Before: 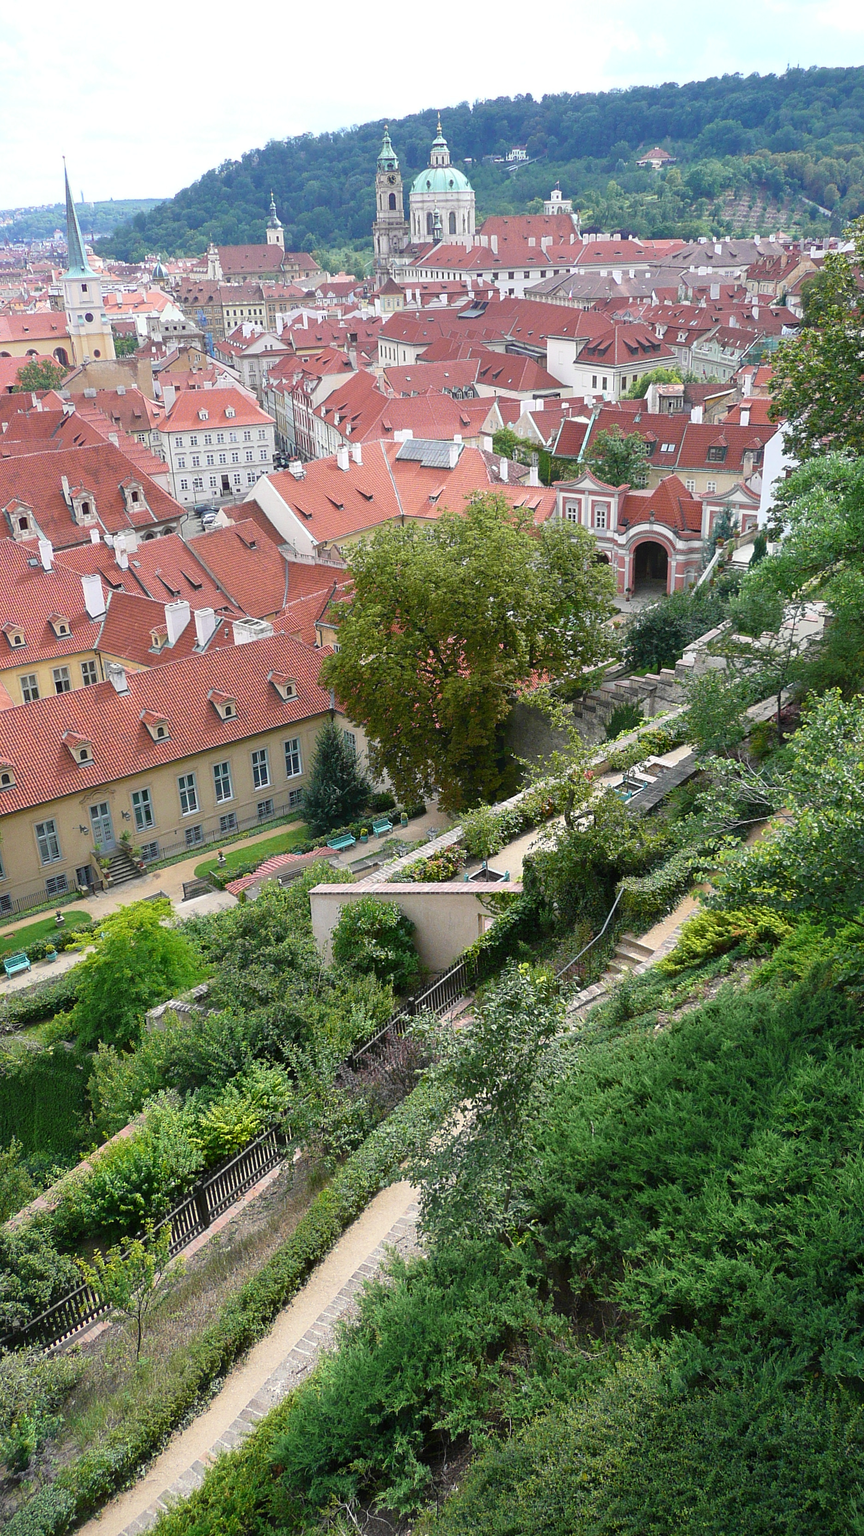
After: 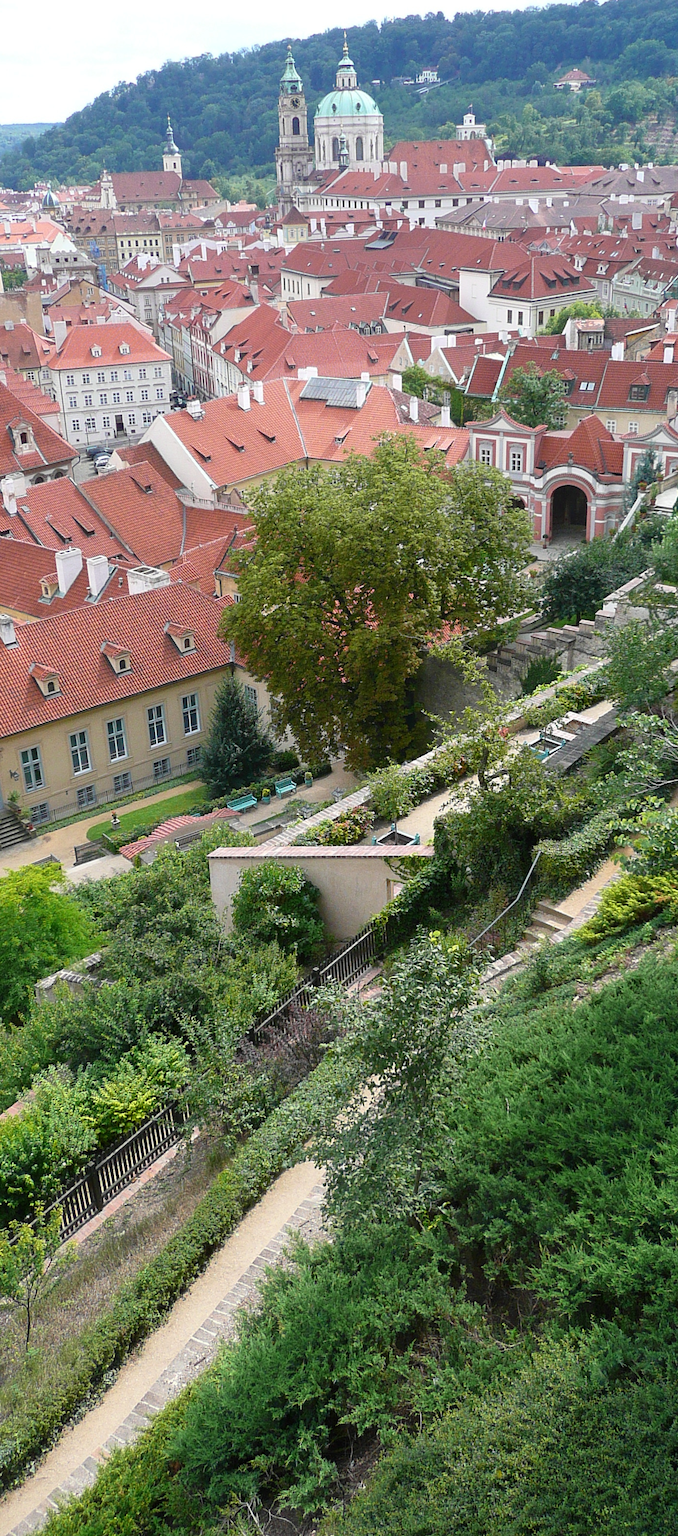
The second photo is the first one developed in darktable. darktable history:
crop and rotate: left 13.068%, top 5.397%, right 12.573%
